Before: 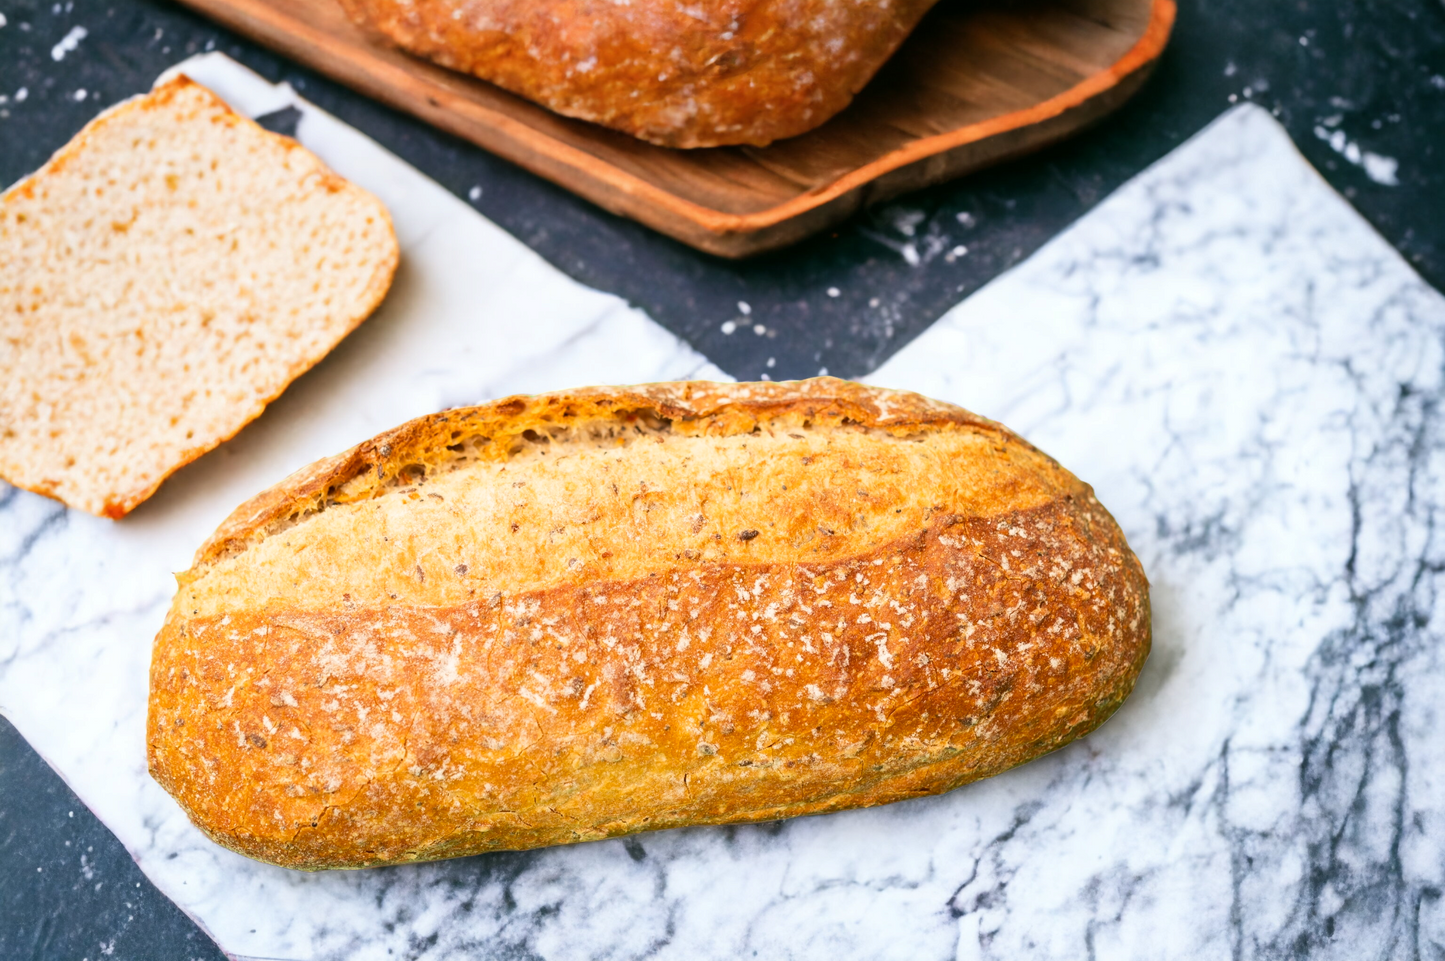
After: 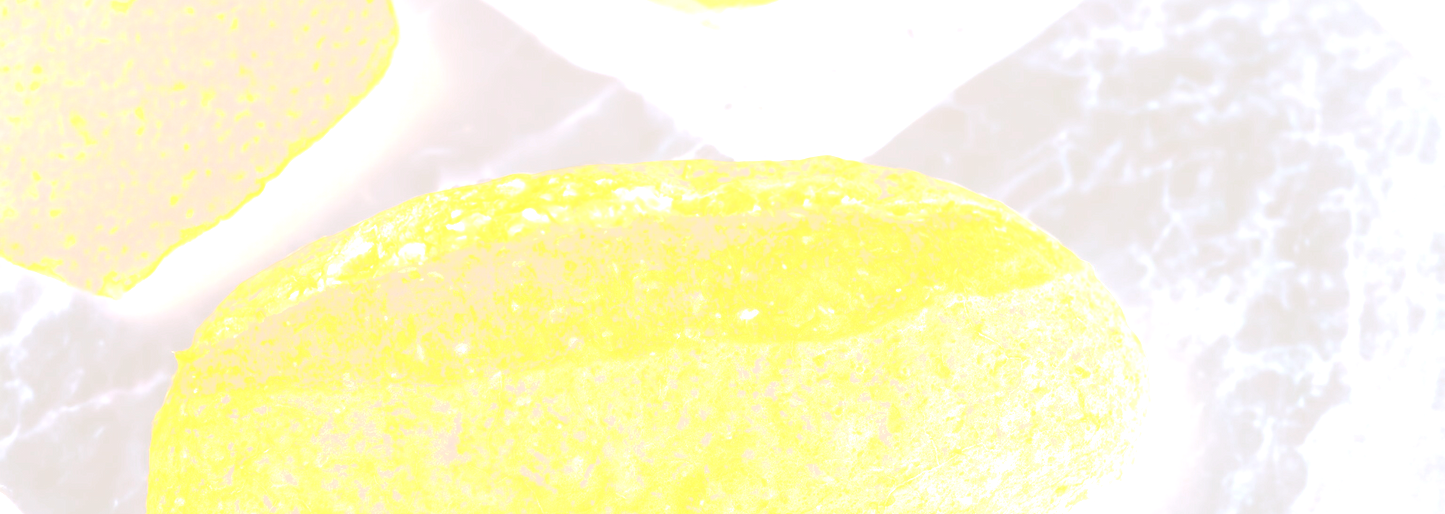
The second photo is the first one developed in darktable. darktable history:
crop and rotate: top 23.043%, bottom 23.437%
color correction: highlights a* 5.59, highlights b* 5.24, saturation 0.68
exposure: black level correction 0, exposure 0.5 EV, compensate exposure bias true, compensate highlight preservation false
bloom: size 85%, threshold 5%, strength 85%
color balance rgb: linear chroma grading › global chroma 15%, perceptual saturation grading › global saturation 30%
